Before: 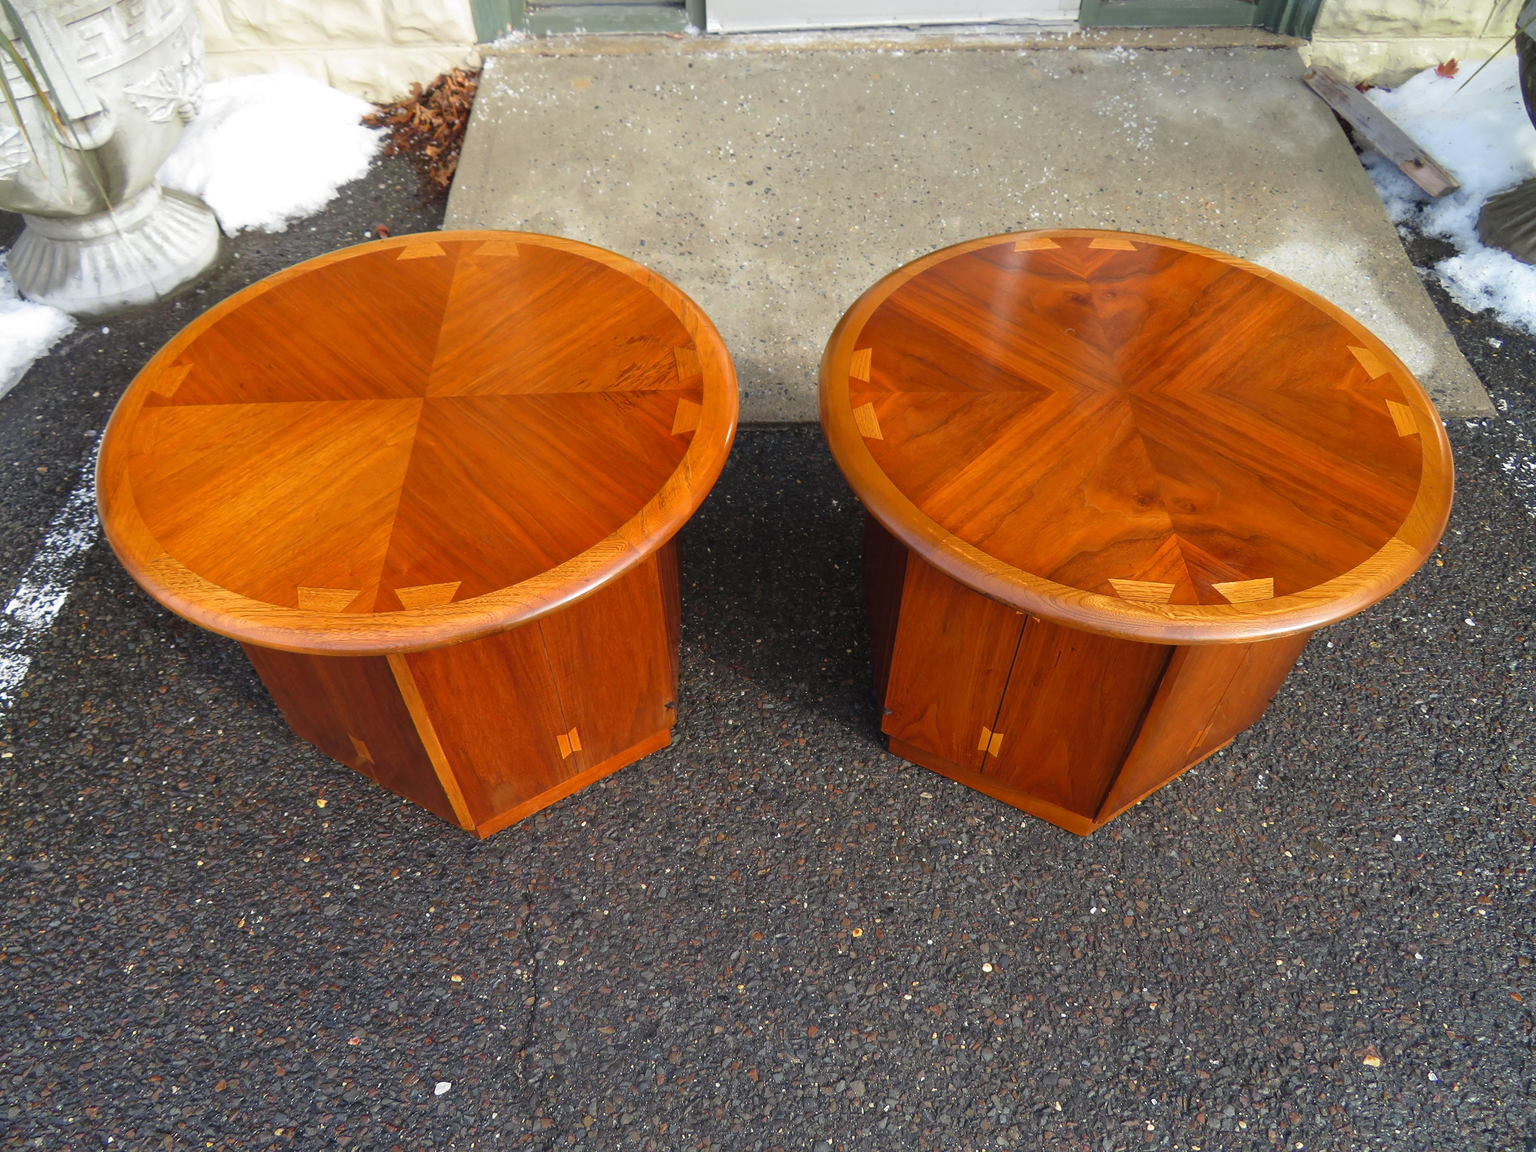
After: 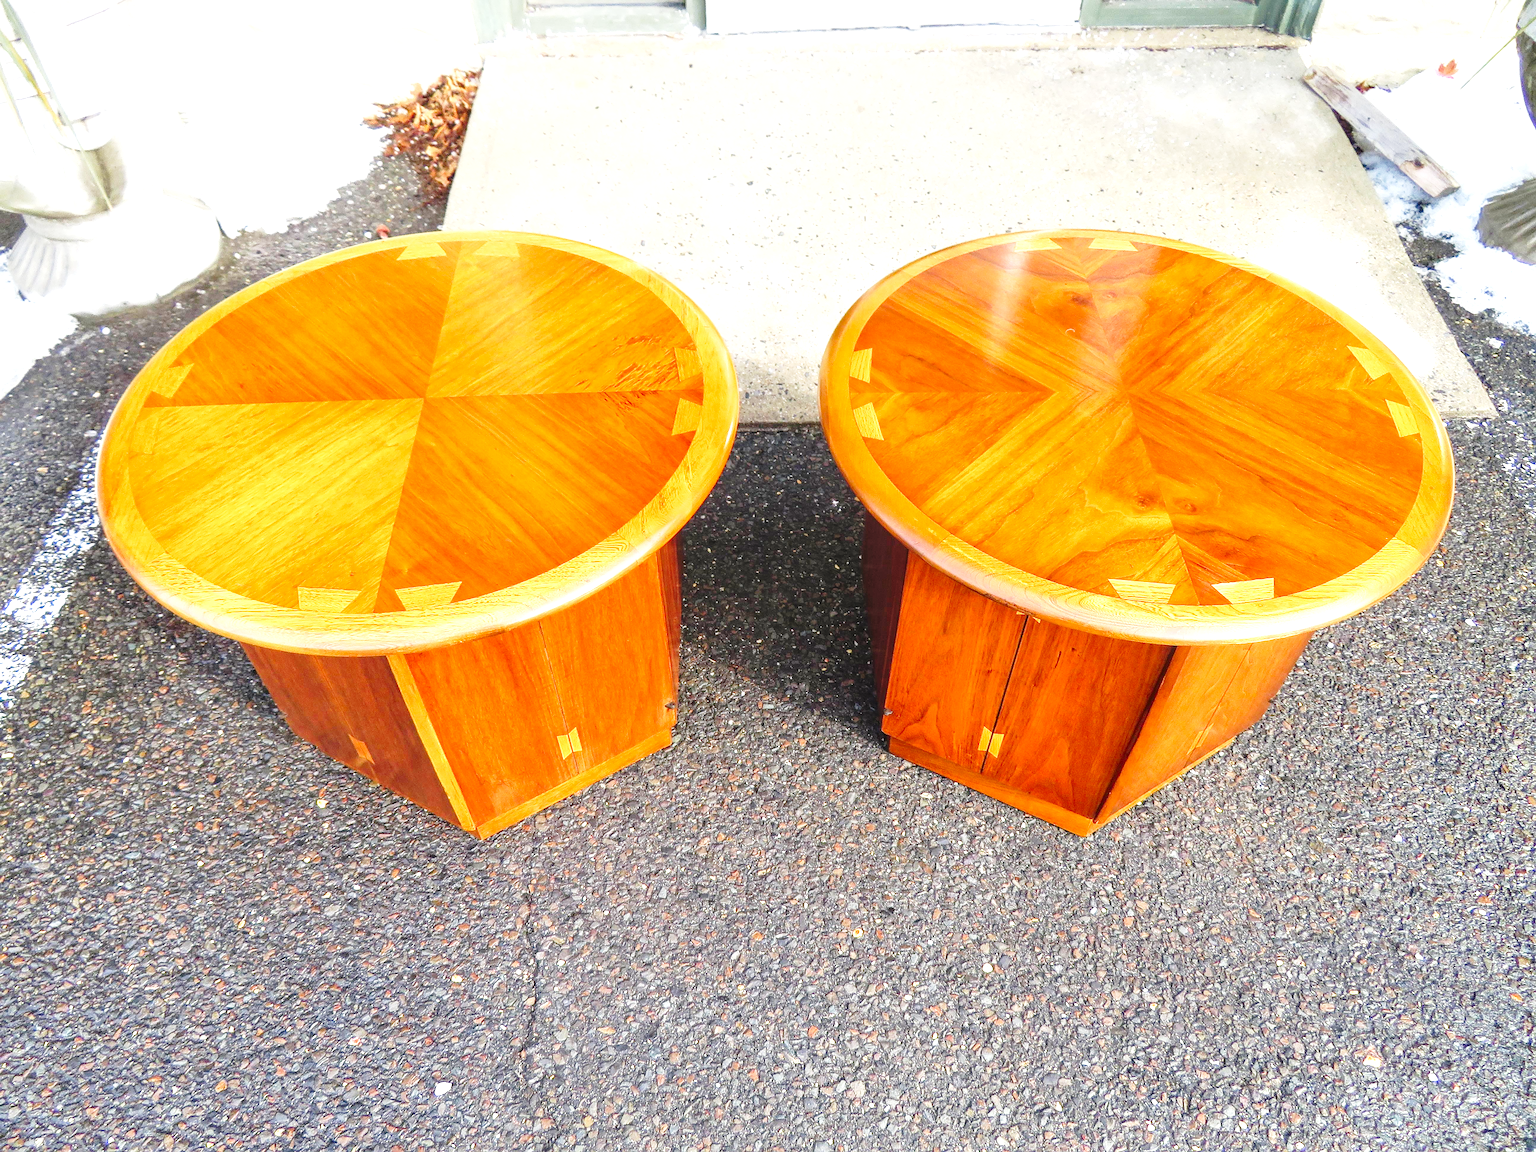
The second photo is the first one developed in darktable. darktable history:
exposure: black level correction 0, exposure 1.294 EV, compensate highlight preservation false
shadows and highlights: radius 126.25, shadows 21.16, highlights -22.78, low approximation 0.01
local contrast: on, module defaults
sharpen: on, module defaults
base curve: curves: ch0 [(0, 0) (0.028, 0.03) (0.121, 0.232) (0.46, 0.748) (0.859, 0.968) (1, 1)], preserve colors none
